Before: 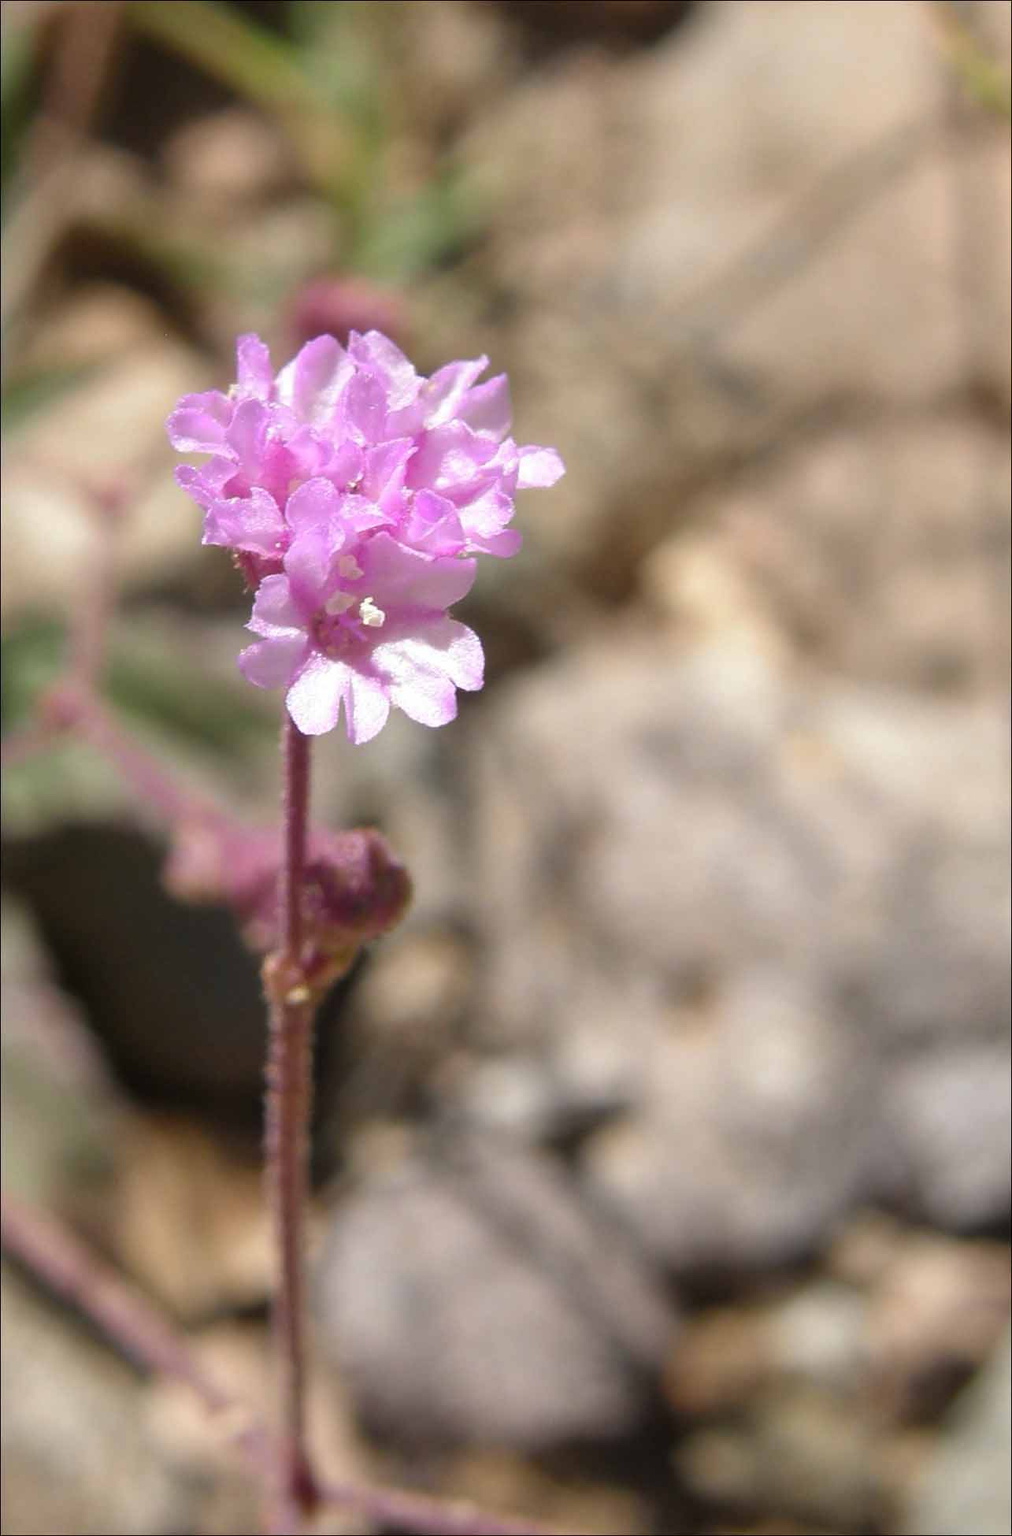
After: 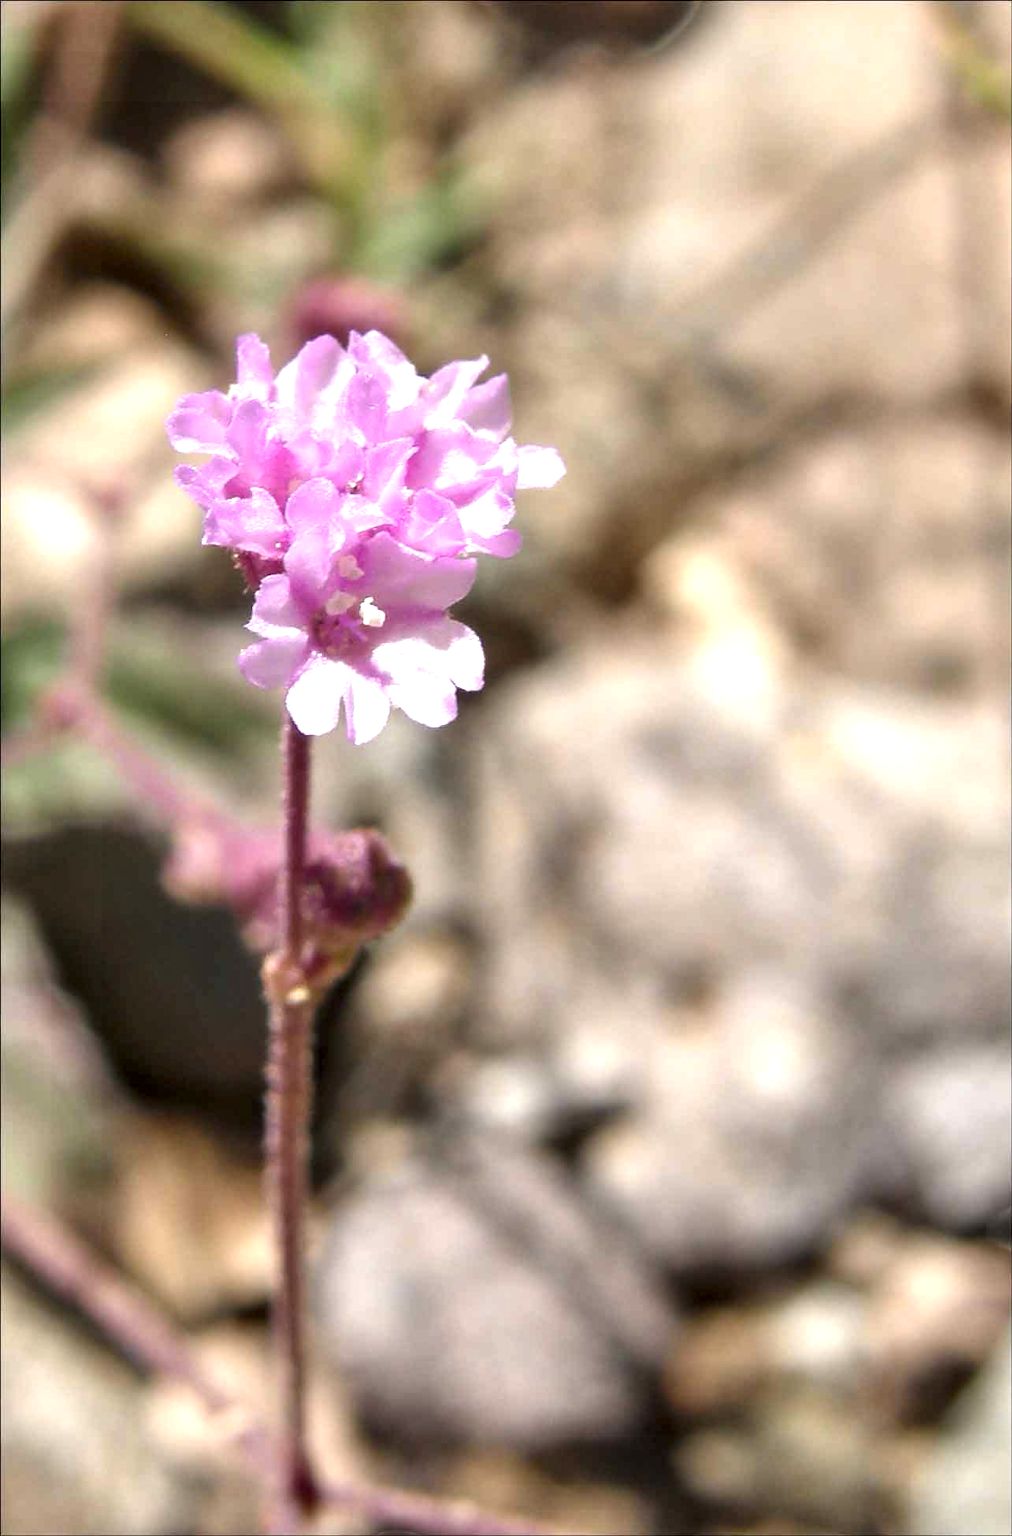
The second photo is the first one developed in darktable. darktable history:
exposure: black level correction 0, exposure 0.499 EV, compensate exposure bias true, compensate highlight preservation false
contrast equalizer: y [[0.586, 0.584, 0.576, 0.565, 0.552, 0.539], [0.5 ×6], [0.97, 0.959, 0.919, 0.859, 0.789, 0.717], [0 ×6], [0 ×6]]
